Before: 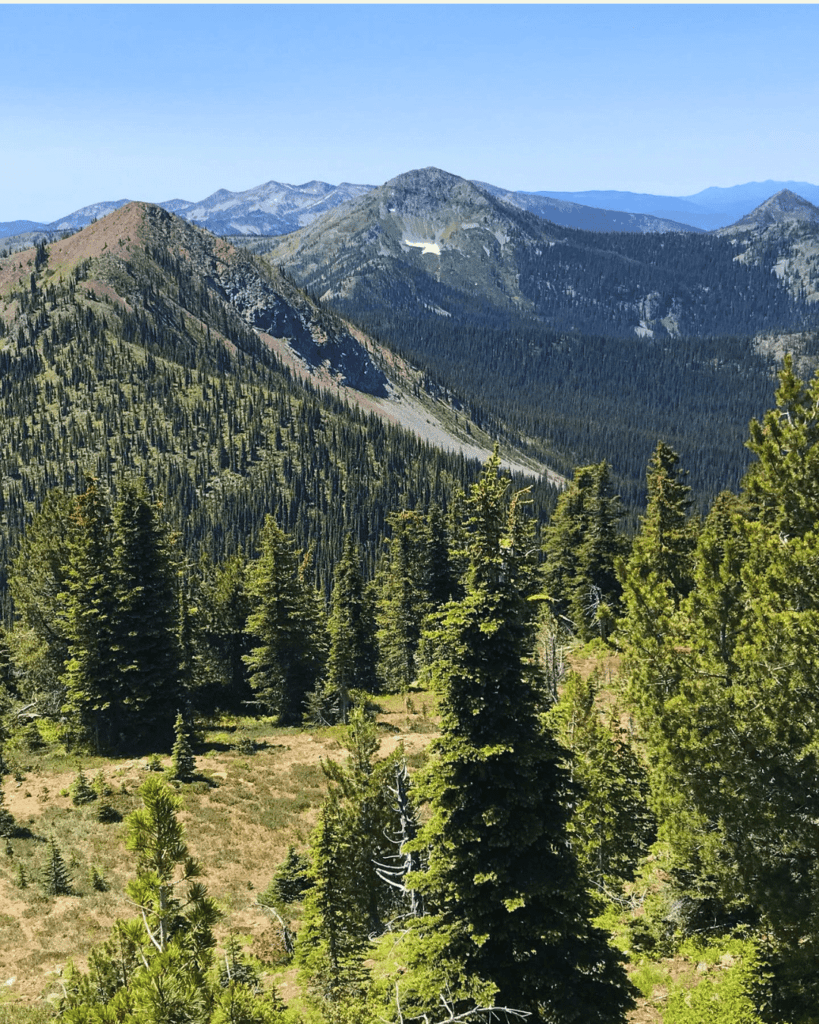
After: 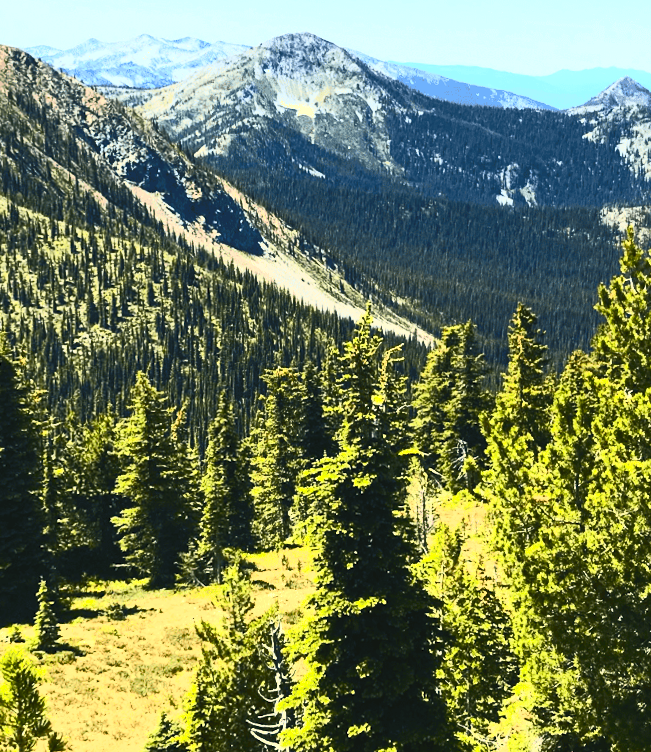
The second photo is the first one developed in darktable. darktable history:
contrast brightness saturation: contrast 0.83, brightness 0.59, saturation 0.59
white balance: red 1.029, blue 0.92
crop: left 19.159%, top 9.58%, bottom 9.58%
color correction: saturation 0.98
rotate and perspective: rotation -0.013°, lens shift (vertical) -0.027, lens shift (horizontal) 0.178, crop left 0.016, crop right 0.989, crop top 0.082, crop bottom 0.918
